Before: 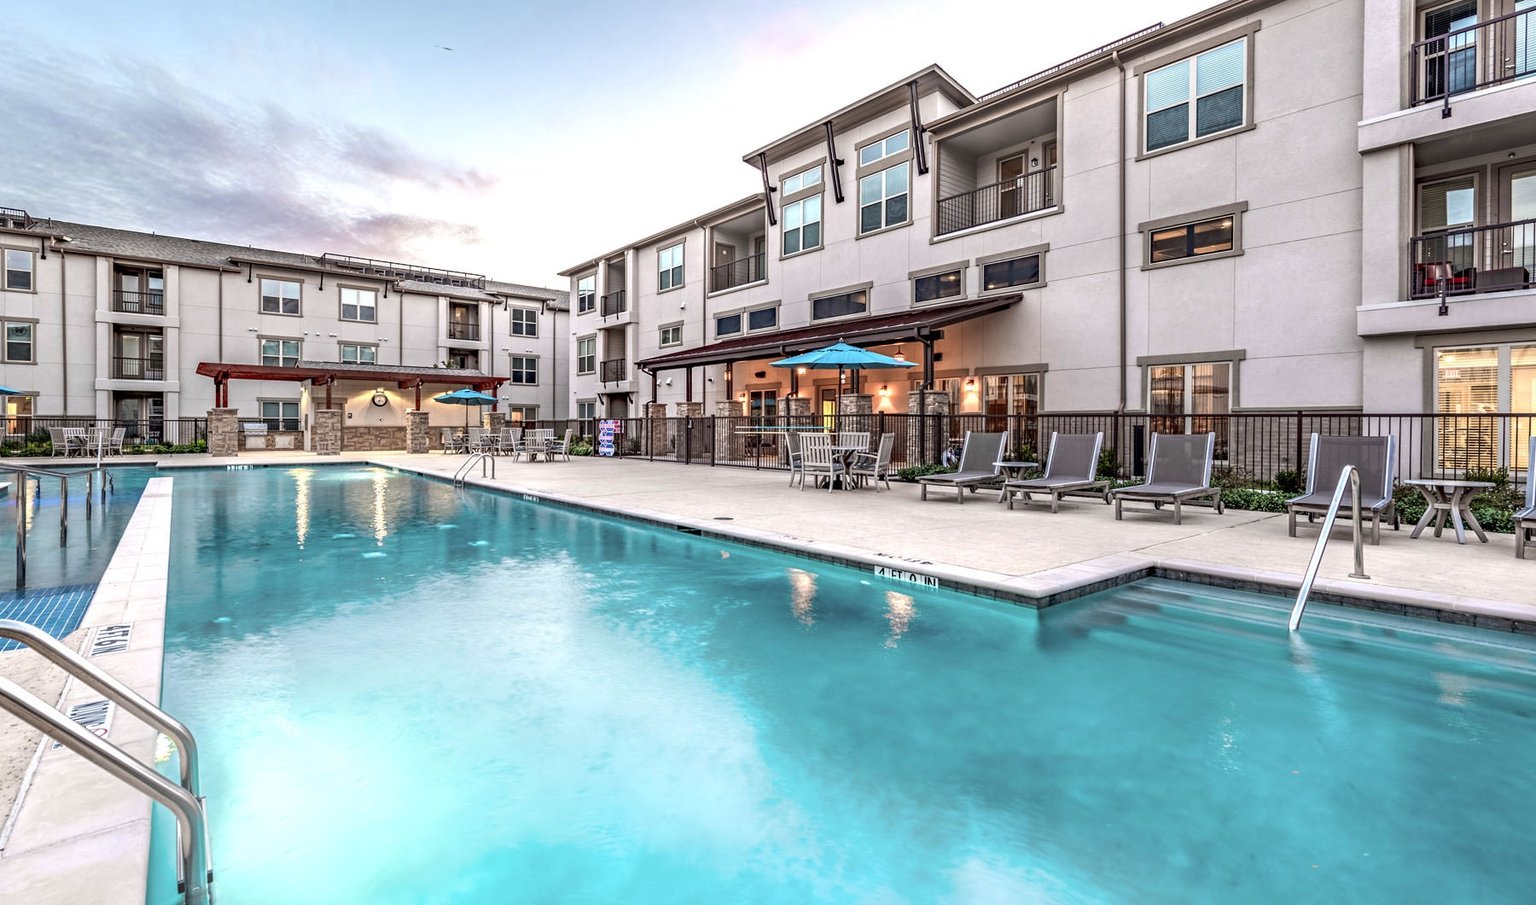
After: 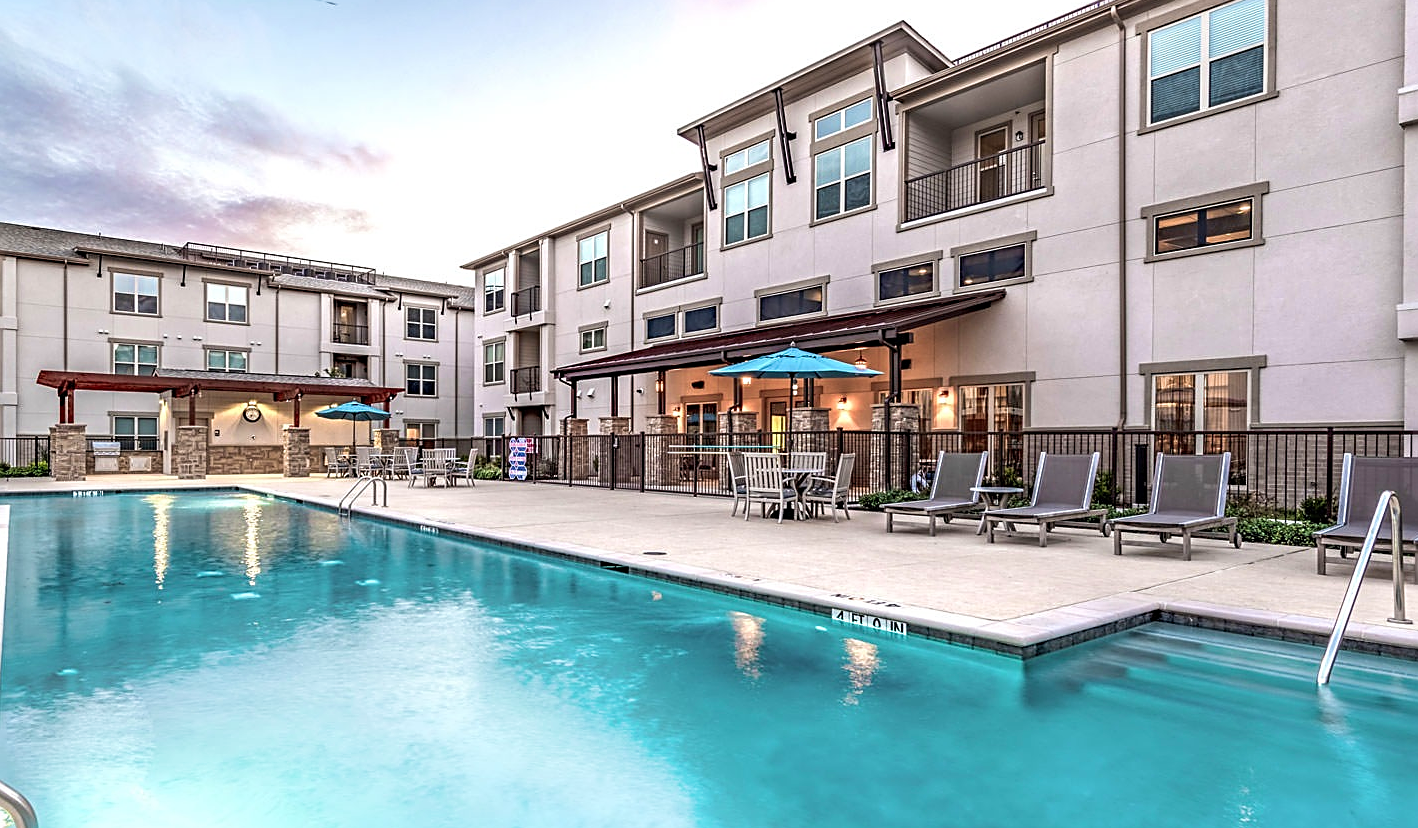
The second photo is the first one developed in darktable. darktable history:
velvia: on, module defaults
sharpen: on, module defaults
crop and rotate: left 10.77%, top 5.1%, right 10.41%, bottom 16.76%
